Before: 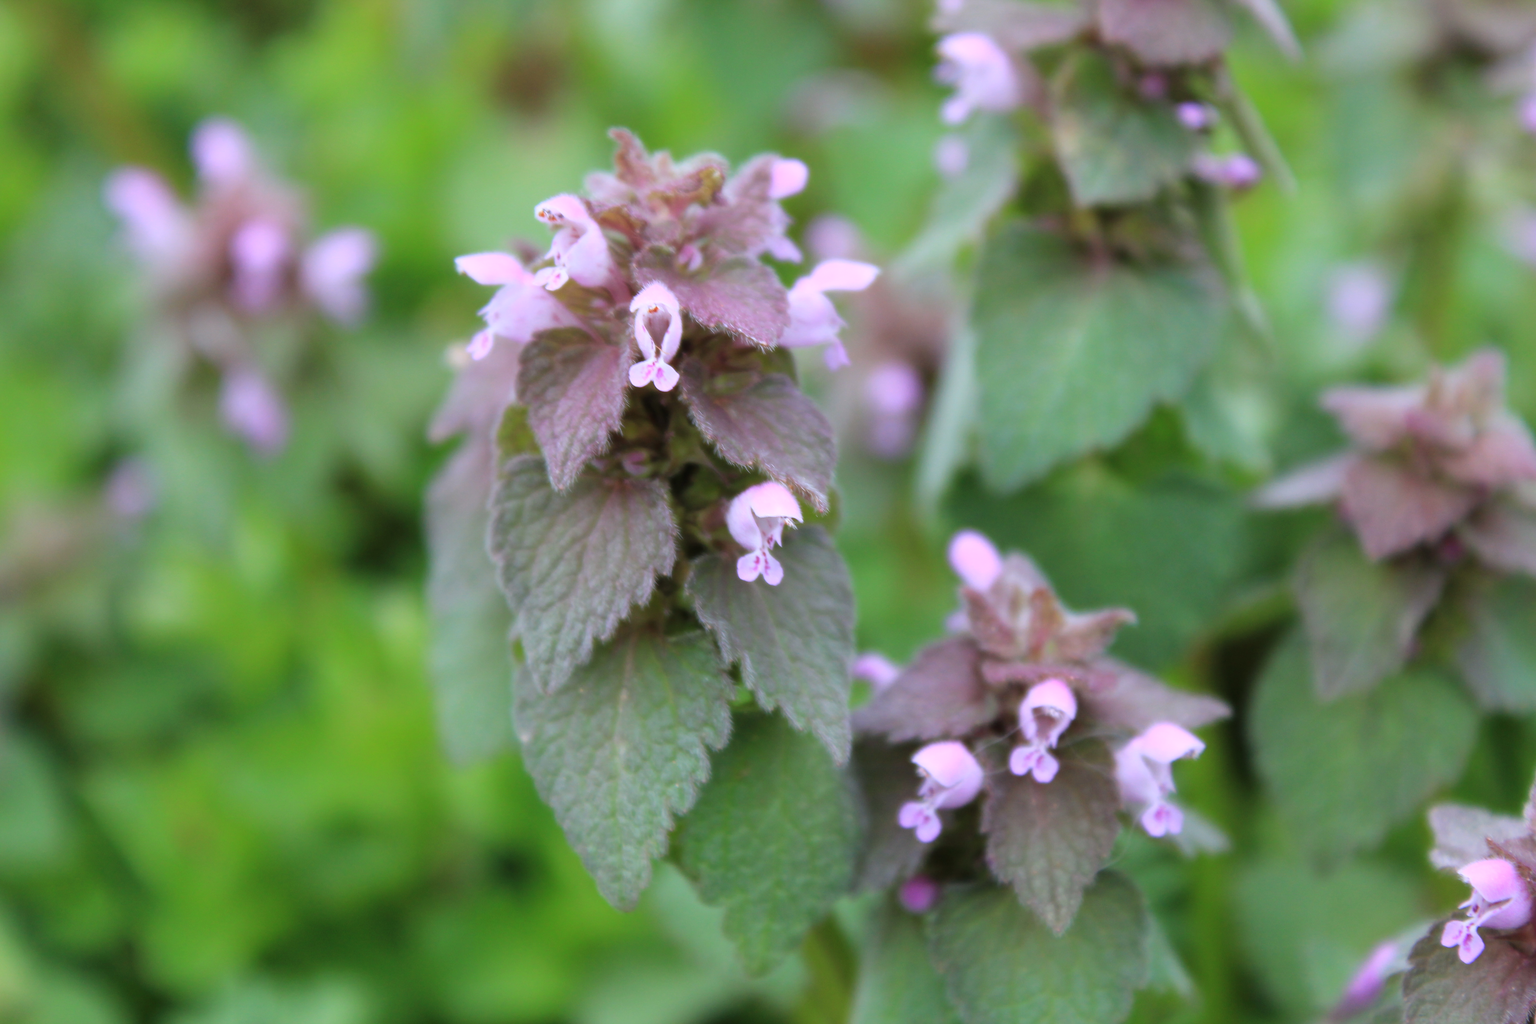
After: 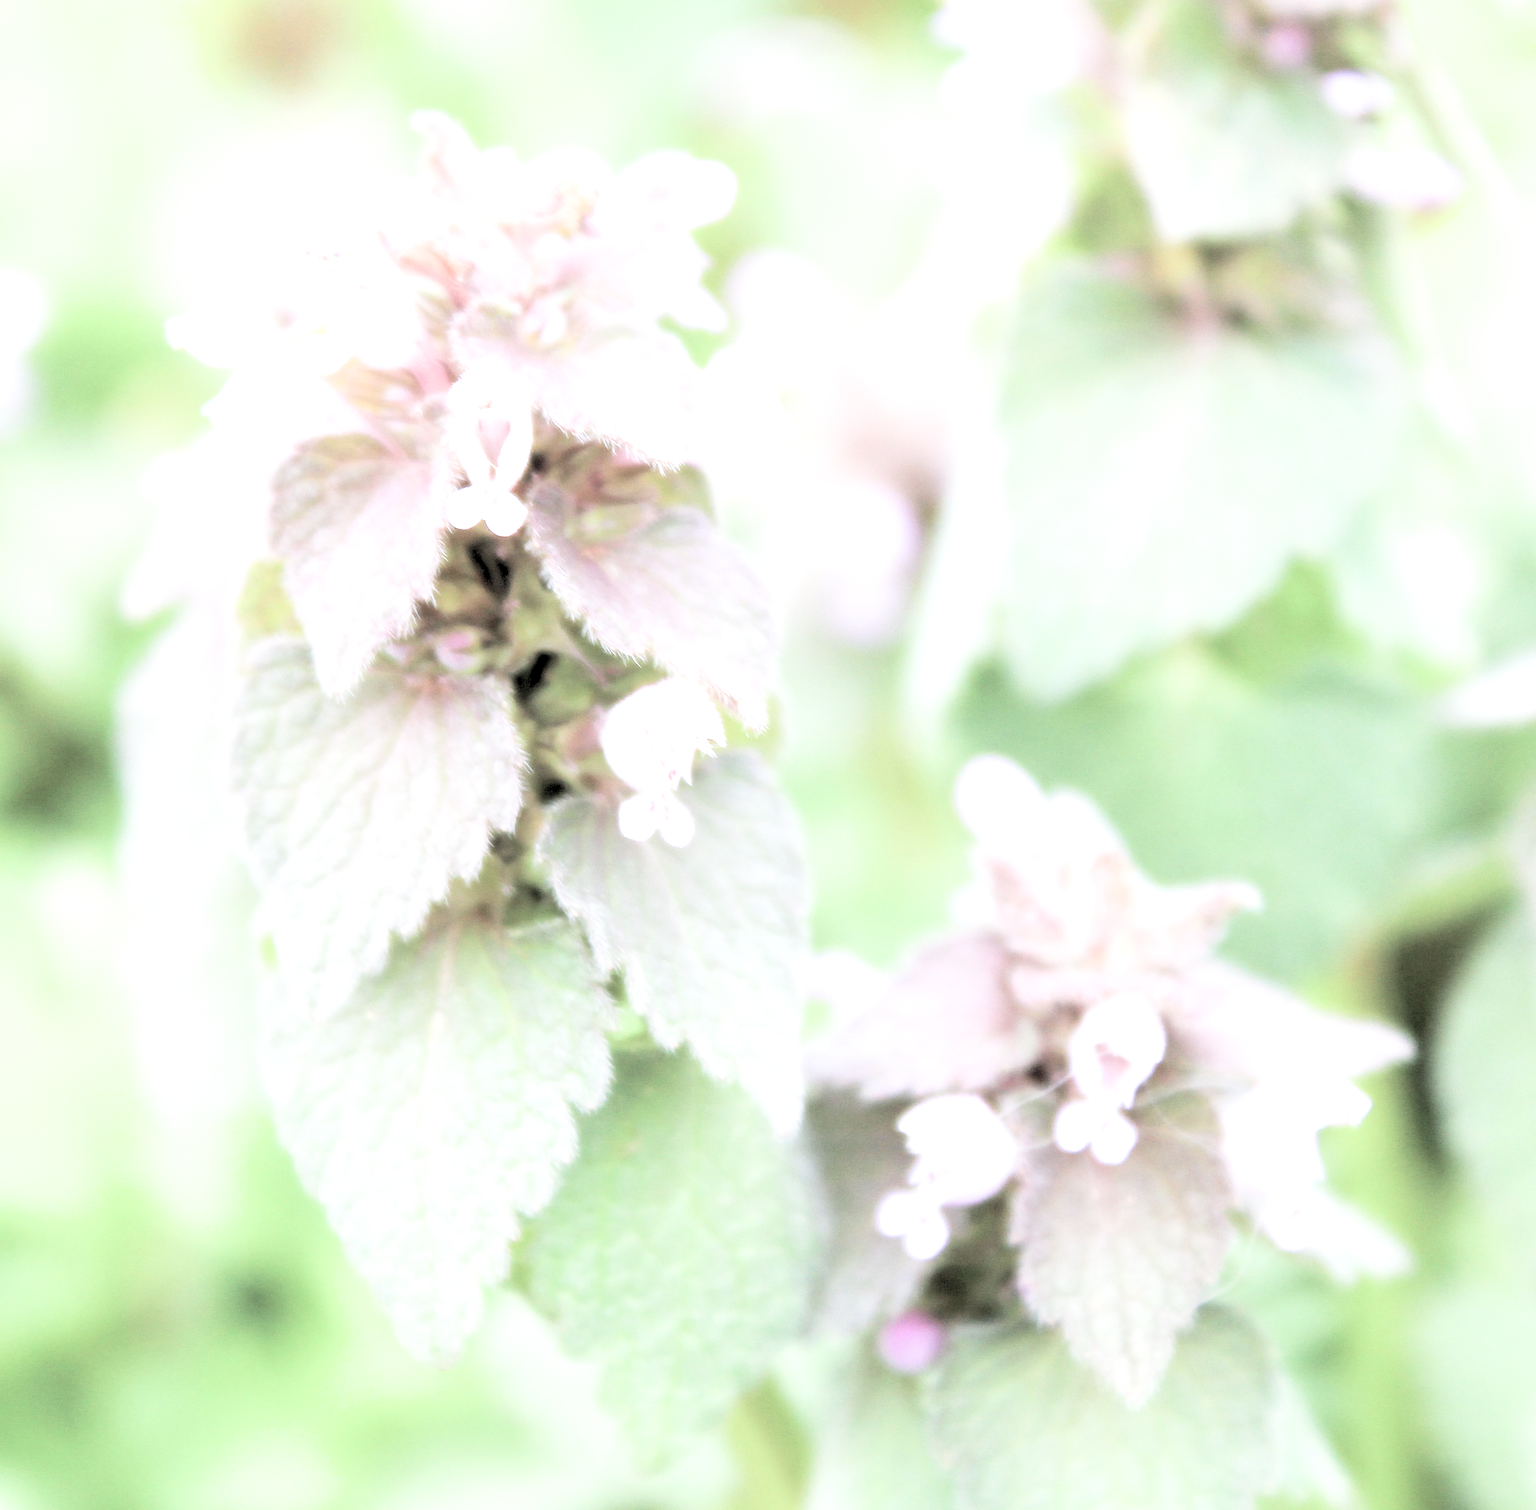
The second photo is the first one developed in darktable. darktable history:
color correction: highlights b* -0.021, saturation 0.496
sharpen: on, module defaults
filmic rgb: black relative exposure -5.02 EV, white relative exposure 3.55 EV, hardness 3.19, contrast 1.197, highlights saturation mix -48.93%, iterations of high-quality reconstruction 0
crop and rotate: left 22.841%, top 5.639%, right 14.781%, bottom 2.364%
exposure: black level correction 0, exposure 2.41 EV, compensate highlight preservation false
levels: levels [0.072, 0.414, 0.976]
